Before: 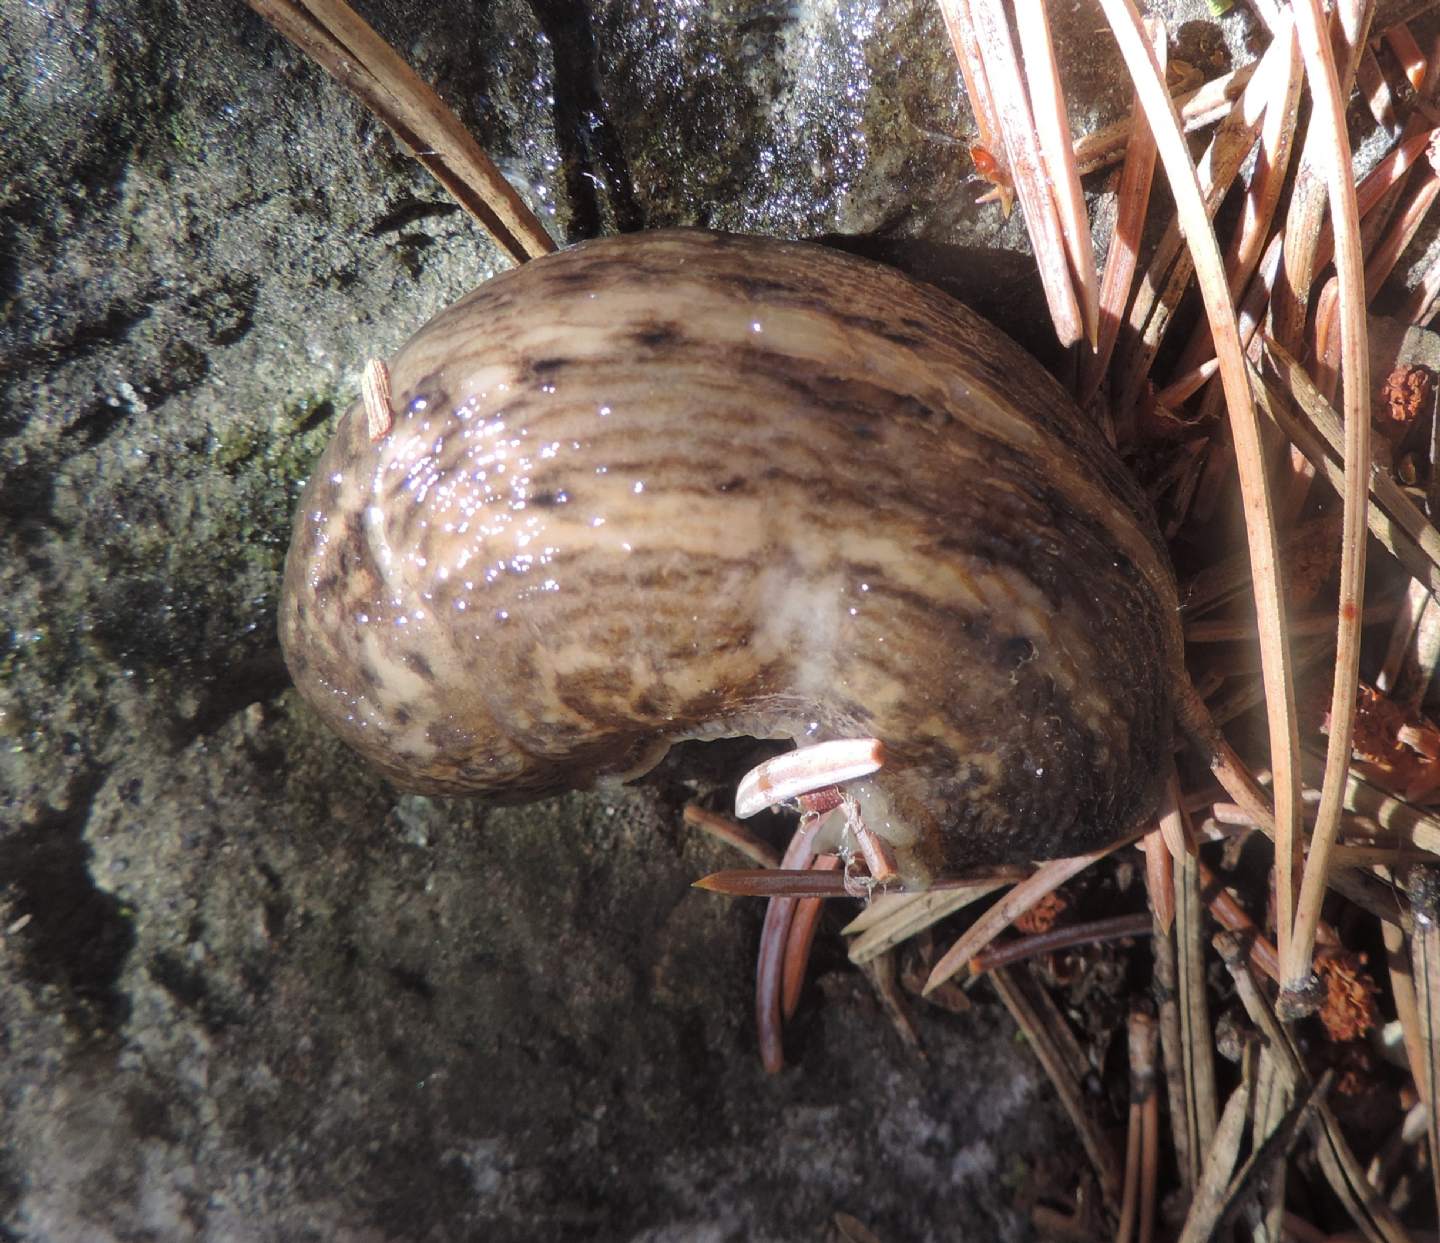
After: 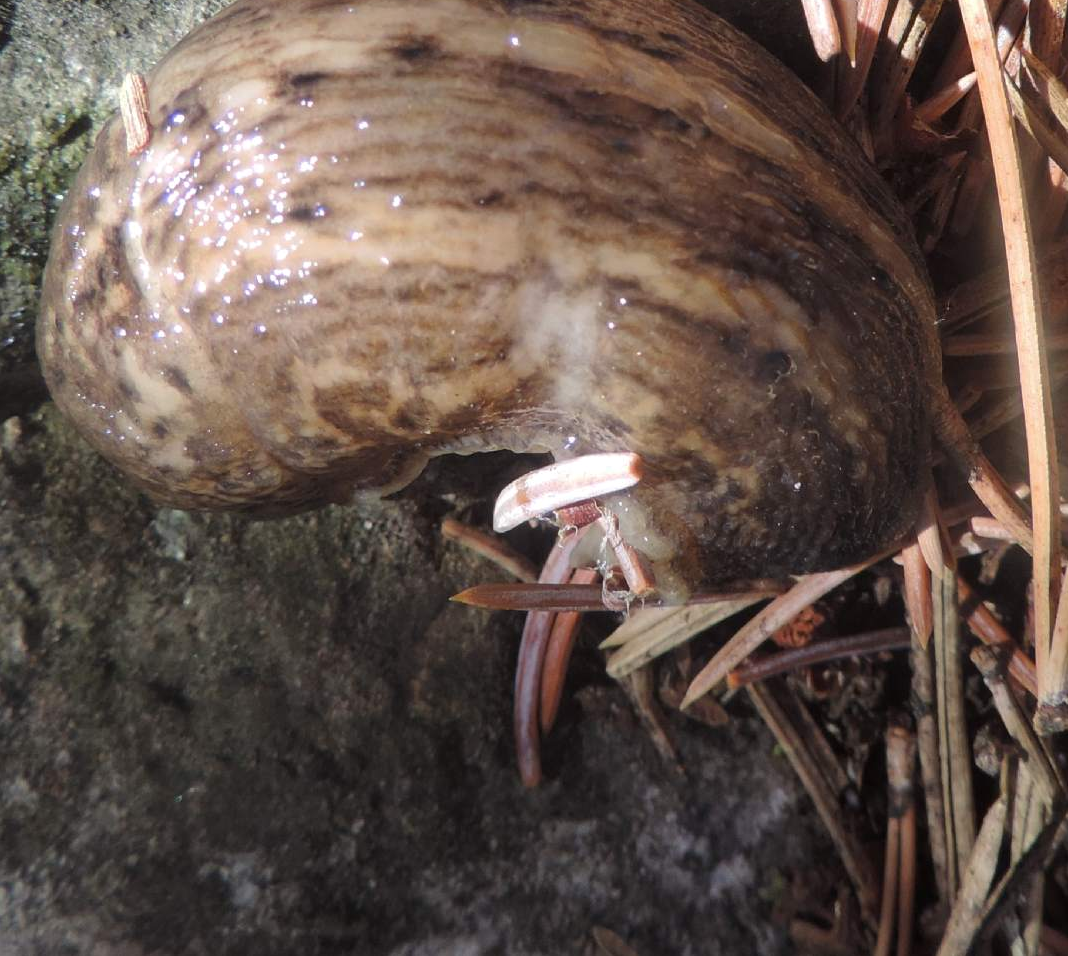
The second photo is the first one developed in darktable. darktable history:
crop: left 16.862%, top 23.024%, right 8.964%
tone equalizer: mask exposure compensation -0.488 EV
